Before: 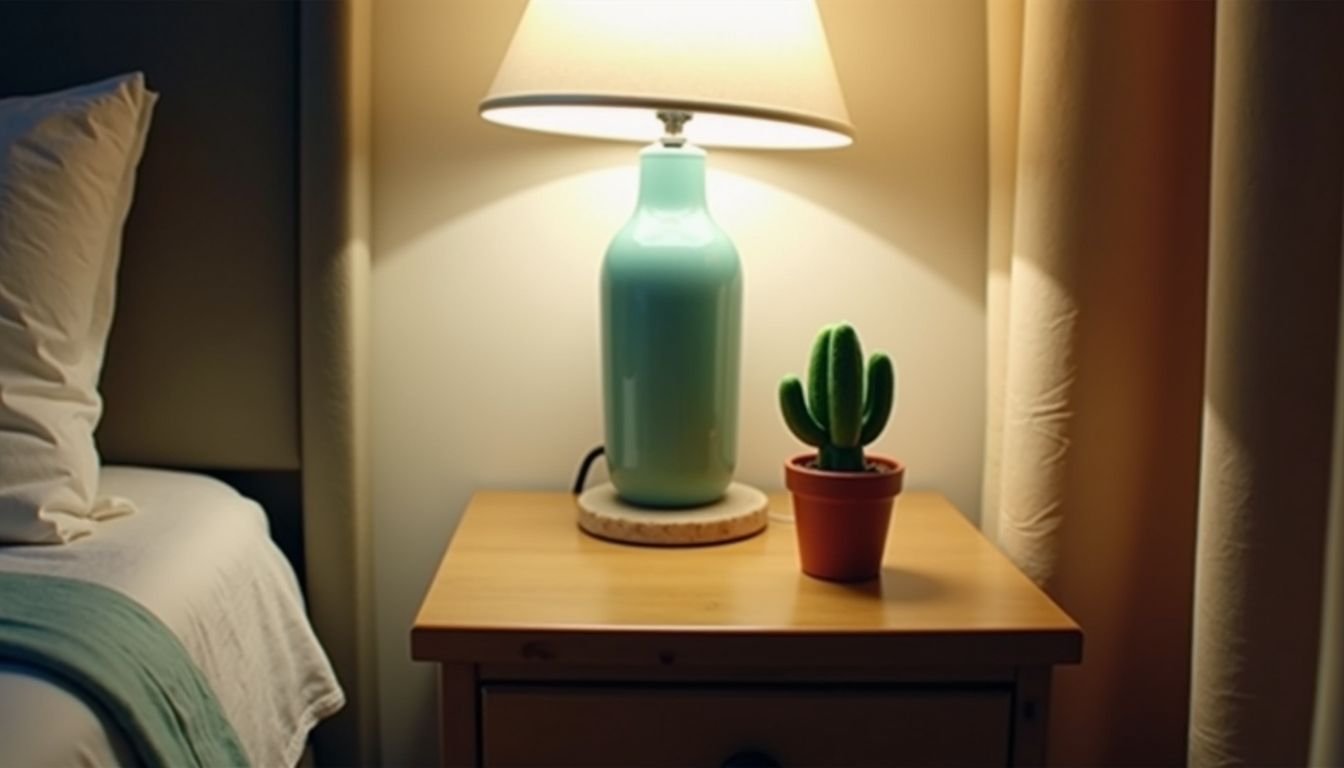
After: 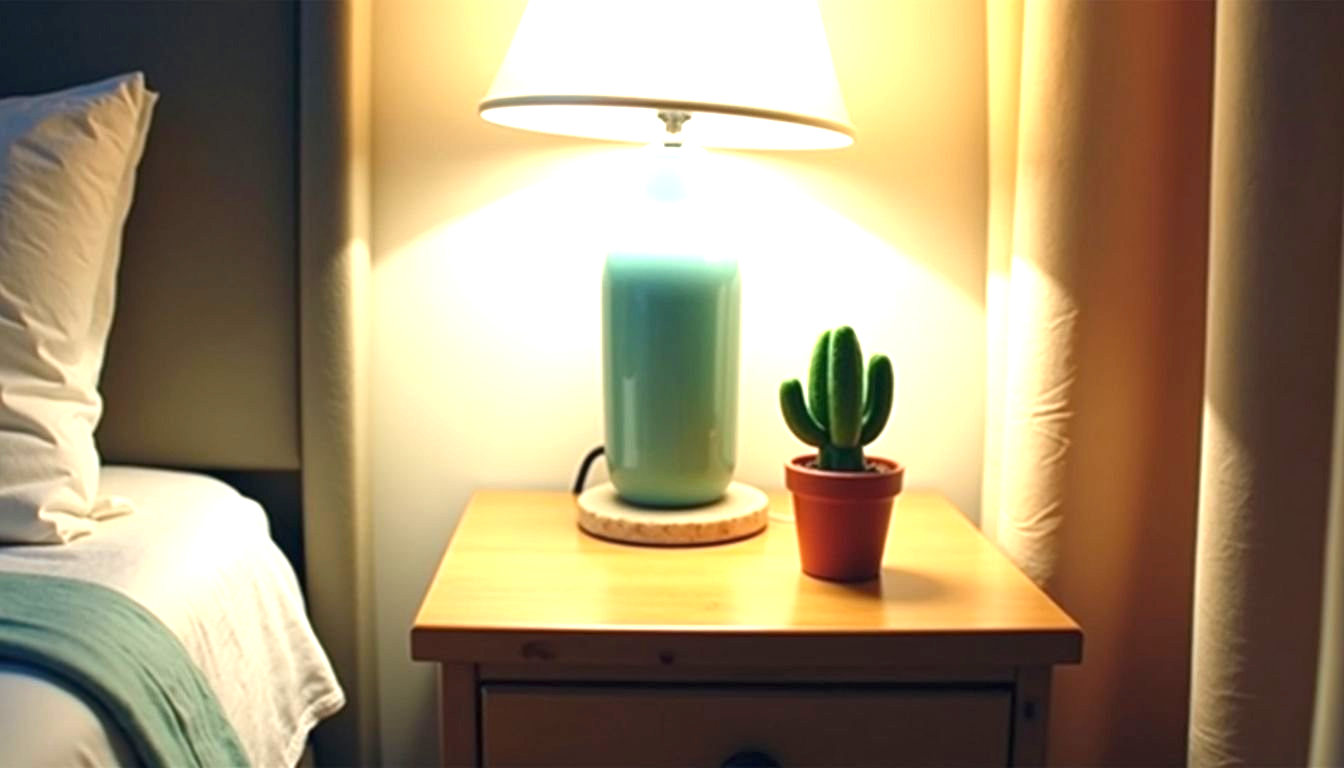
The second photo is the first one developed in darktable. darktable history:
exposure: black level correction 0, exposure 1.37 EV, compensate highlight preservation false
